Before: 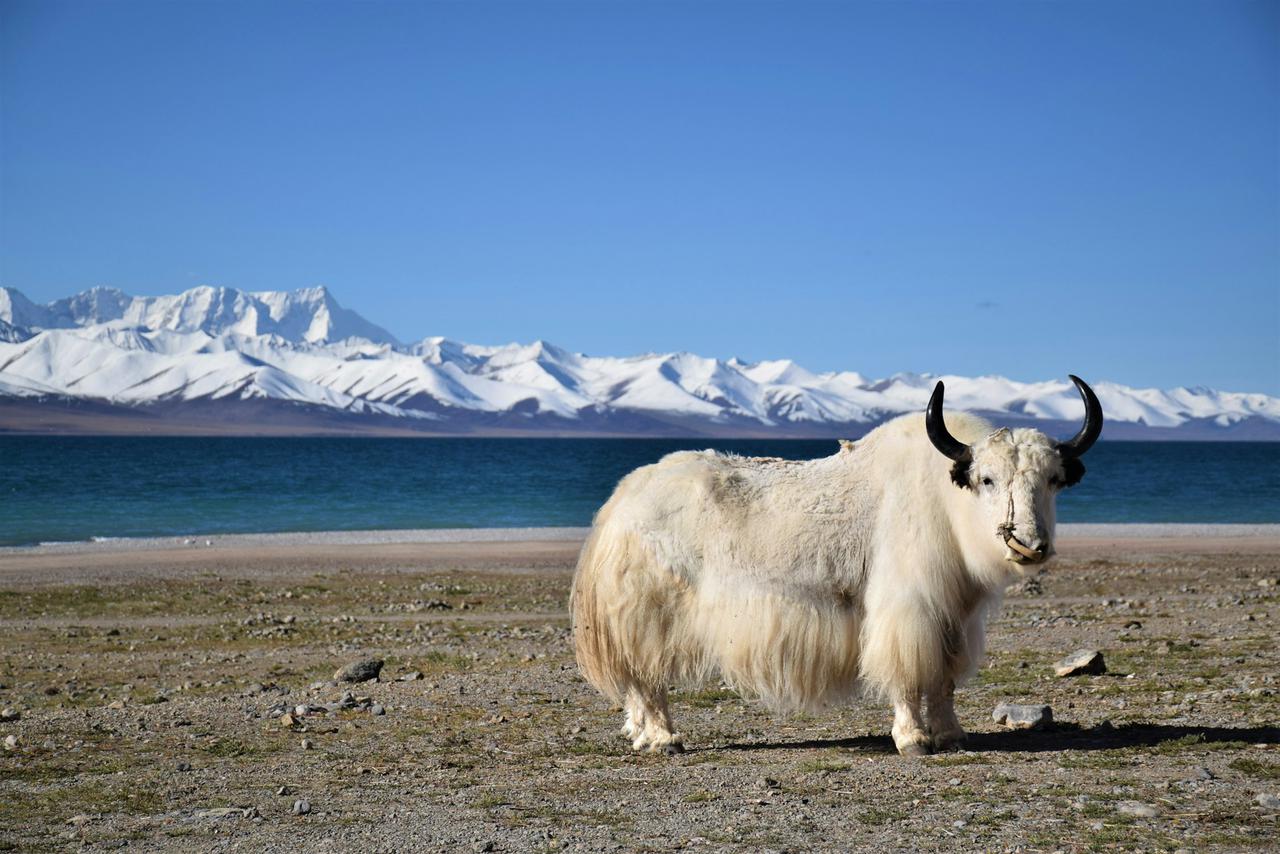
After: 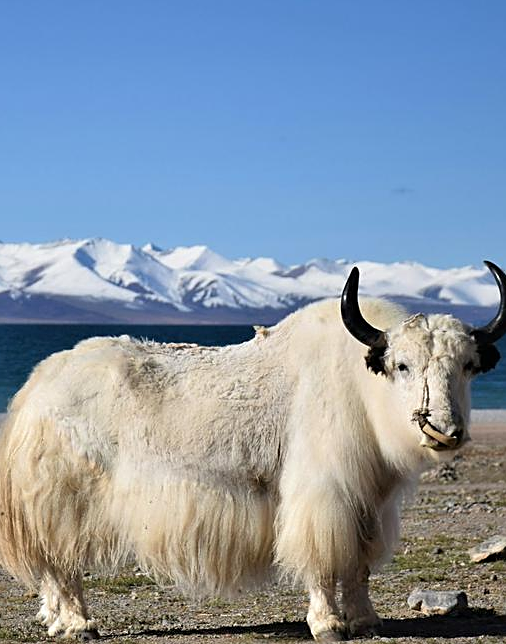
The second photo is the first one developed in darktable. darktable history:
sharpen: on, module defaults
crop: left 45.721%, top 13.393%, right 14.118%, bottom 10.01%
white balance: emerald 1
